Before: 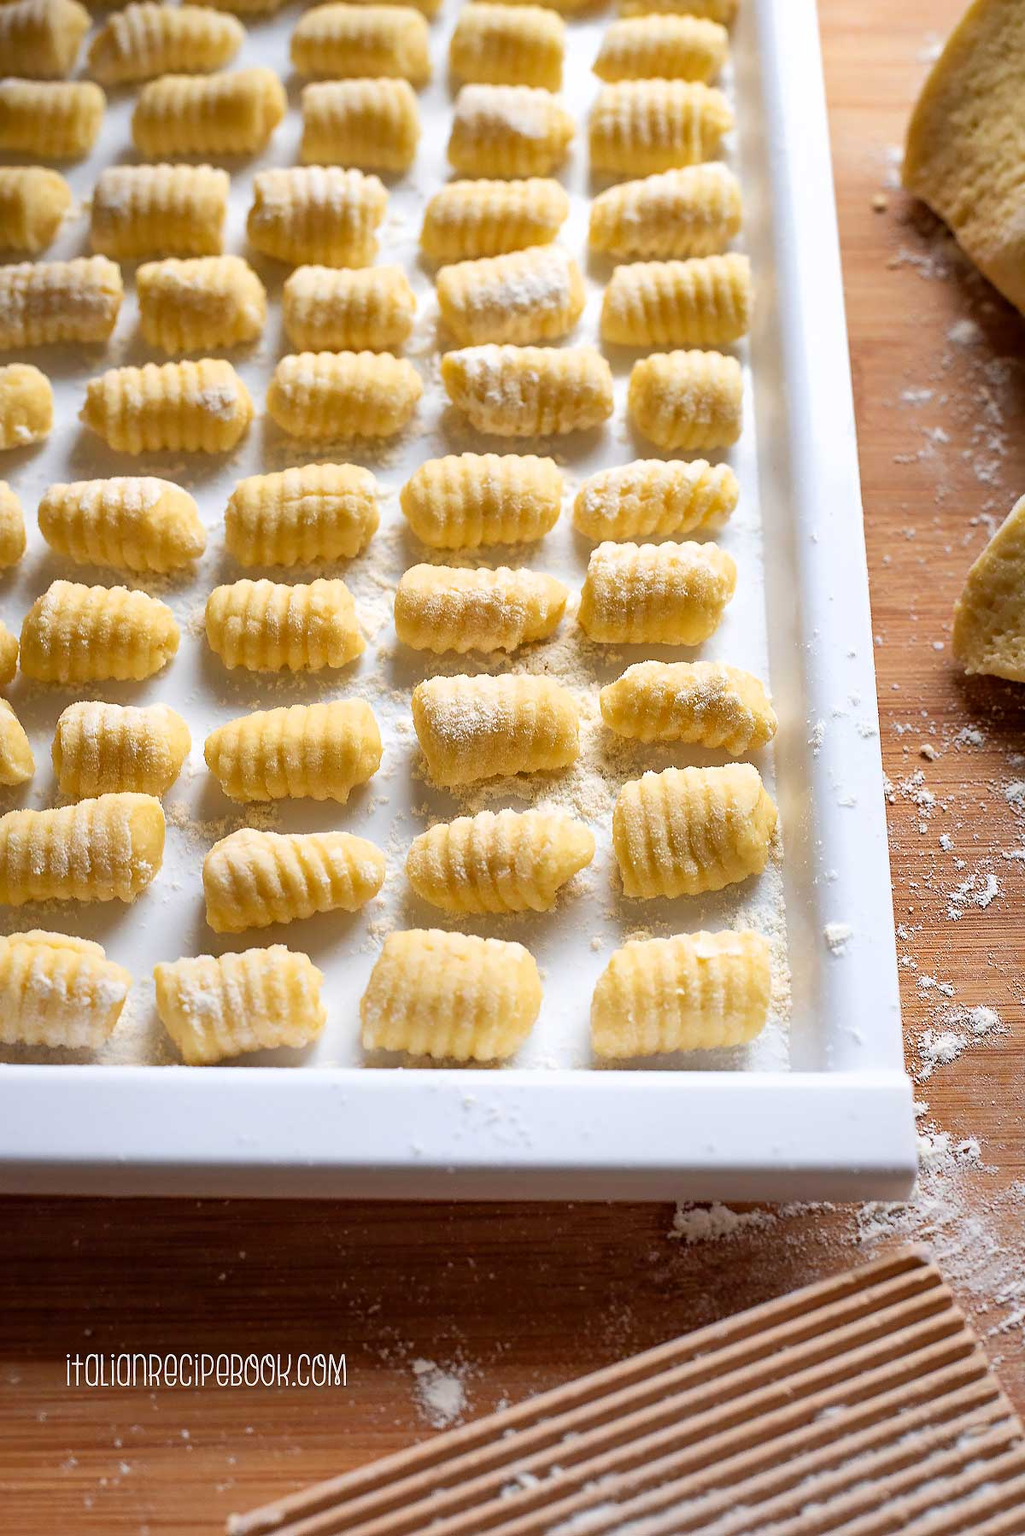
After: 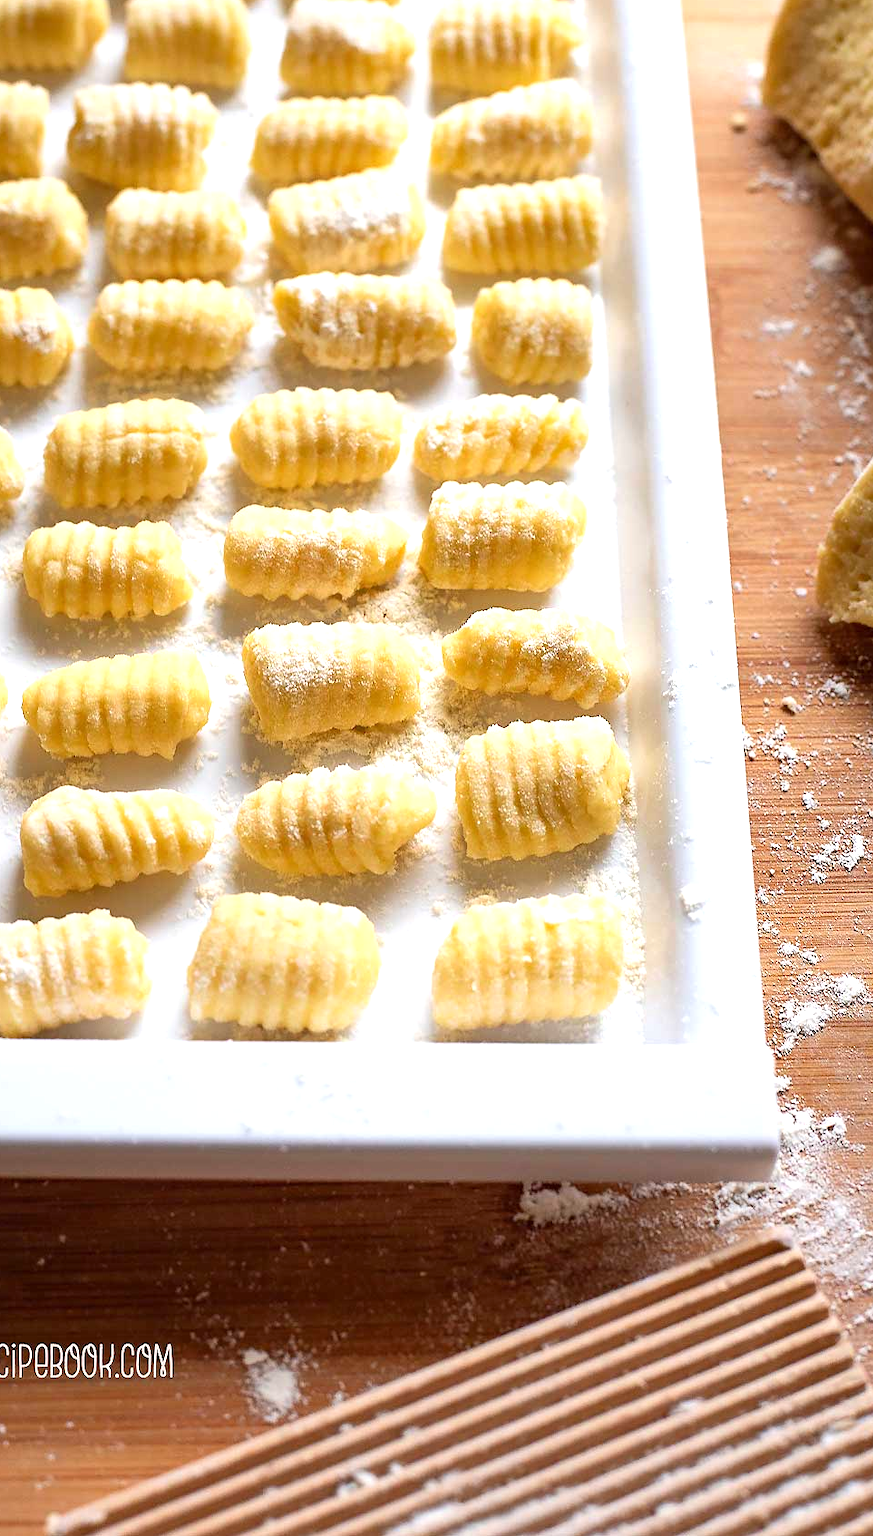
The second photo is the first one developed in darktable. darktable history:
crop and rotate: left 17.959%, top 5.771%, right 1.742%
exposure: exposure 0.496 EV, compensate highlight preservation false
